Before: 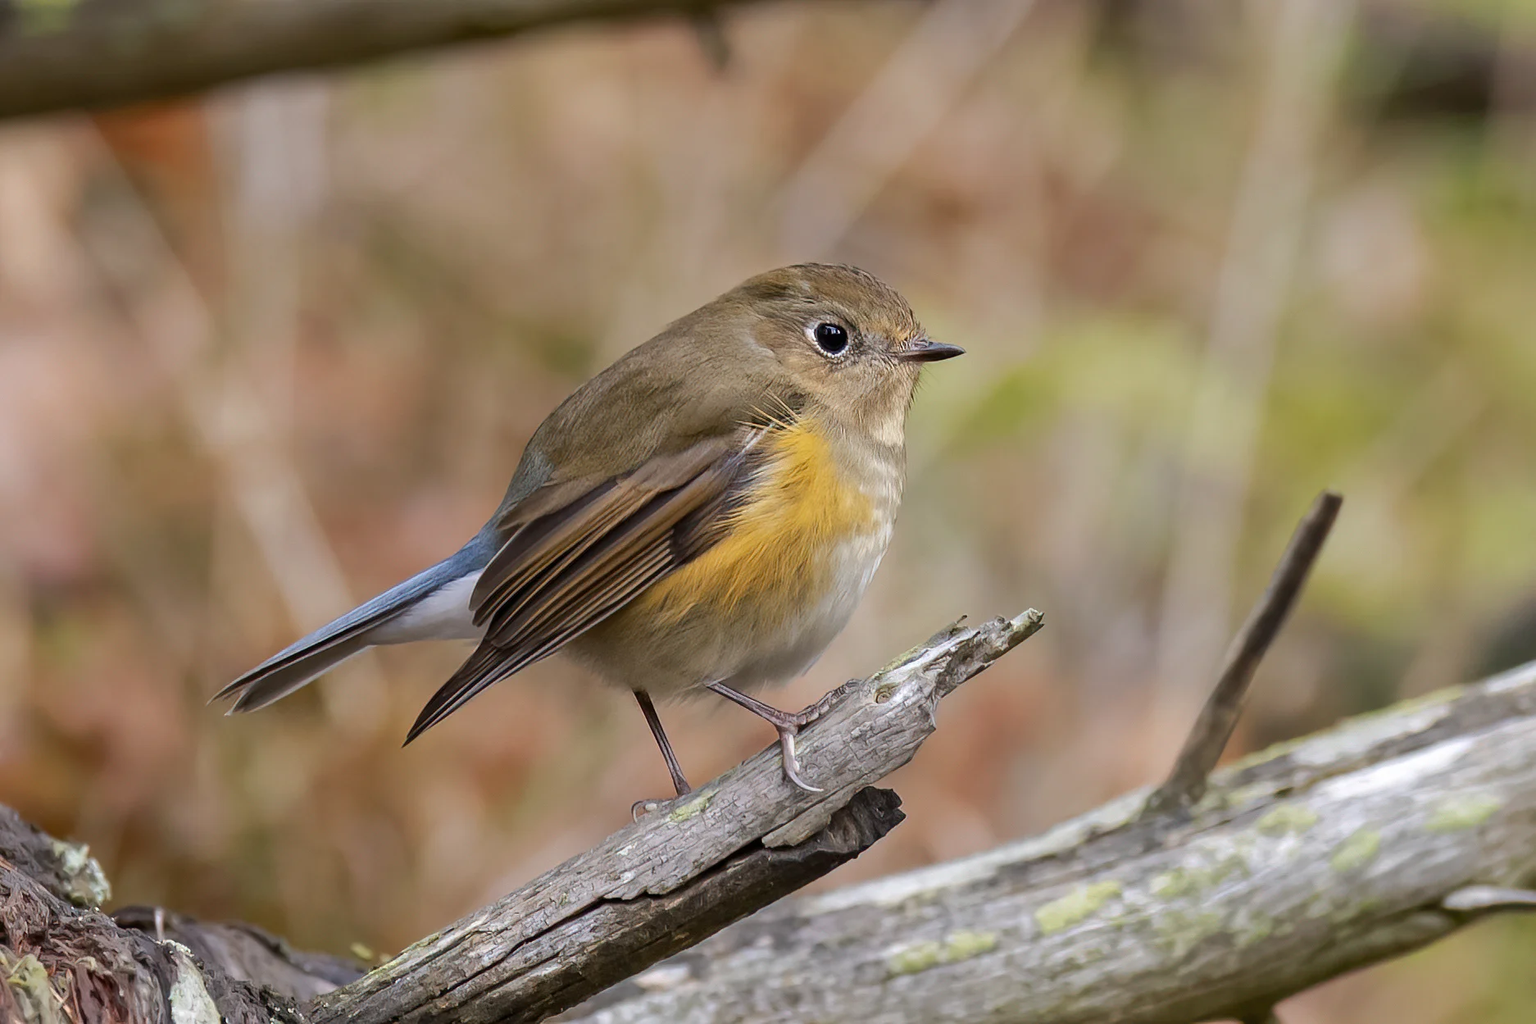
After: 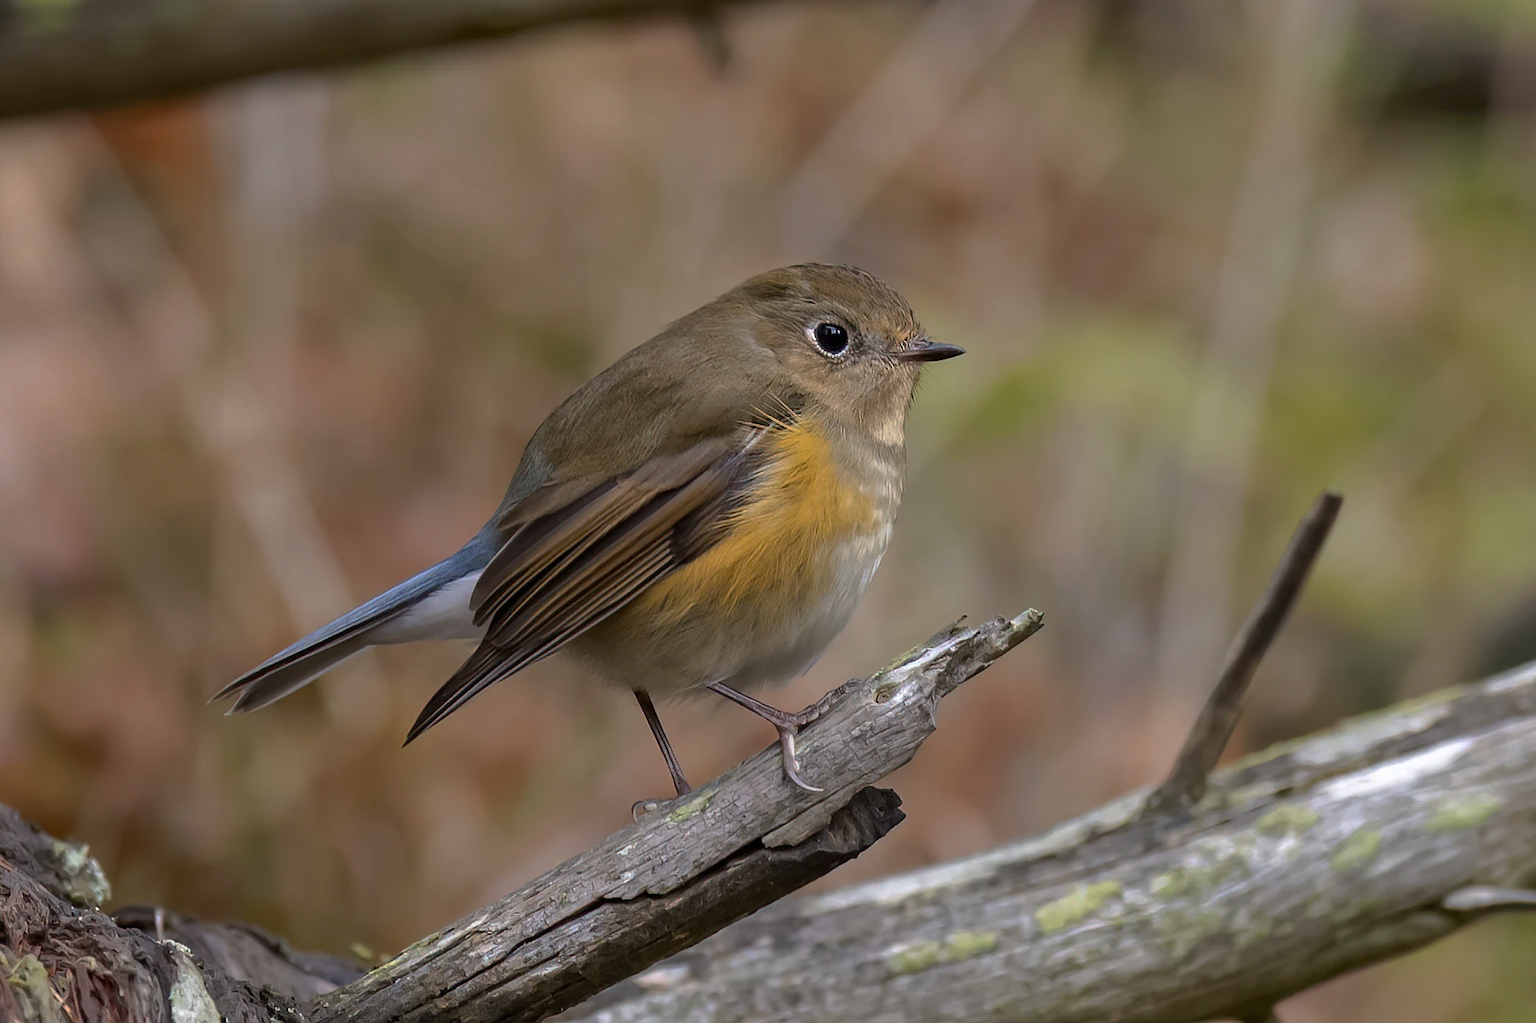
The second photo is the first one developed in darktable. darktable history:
exposure: exposure -0.01 EV, compensate highlight preservation false
base curve: curves: ch0 [(0, 0) (0.595, 0.418) (1, 1)], preserve colors none
